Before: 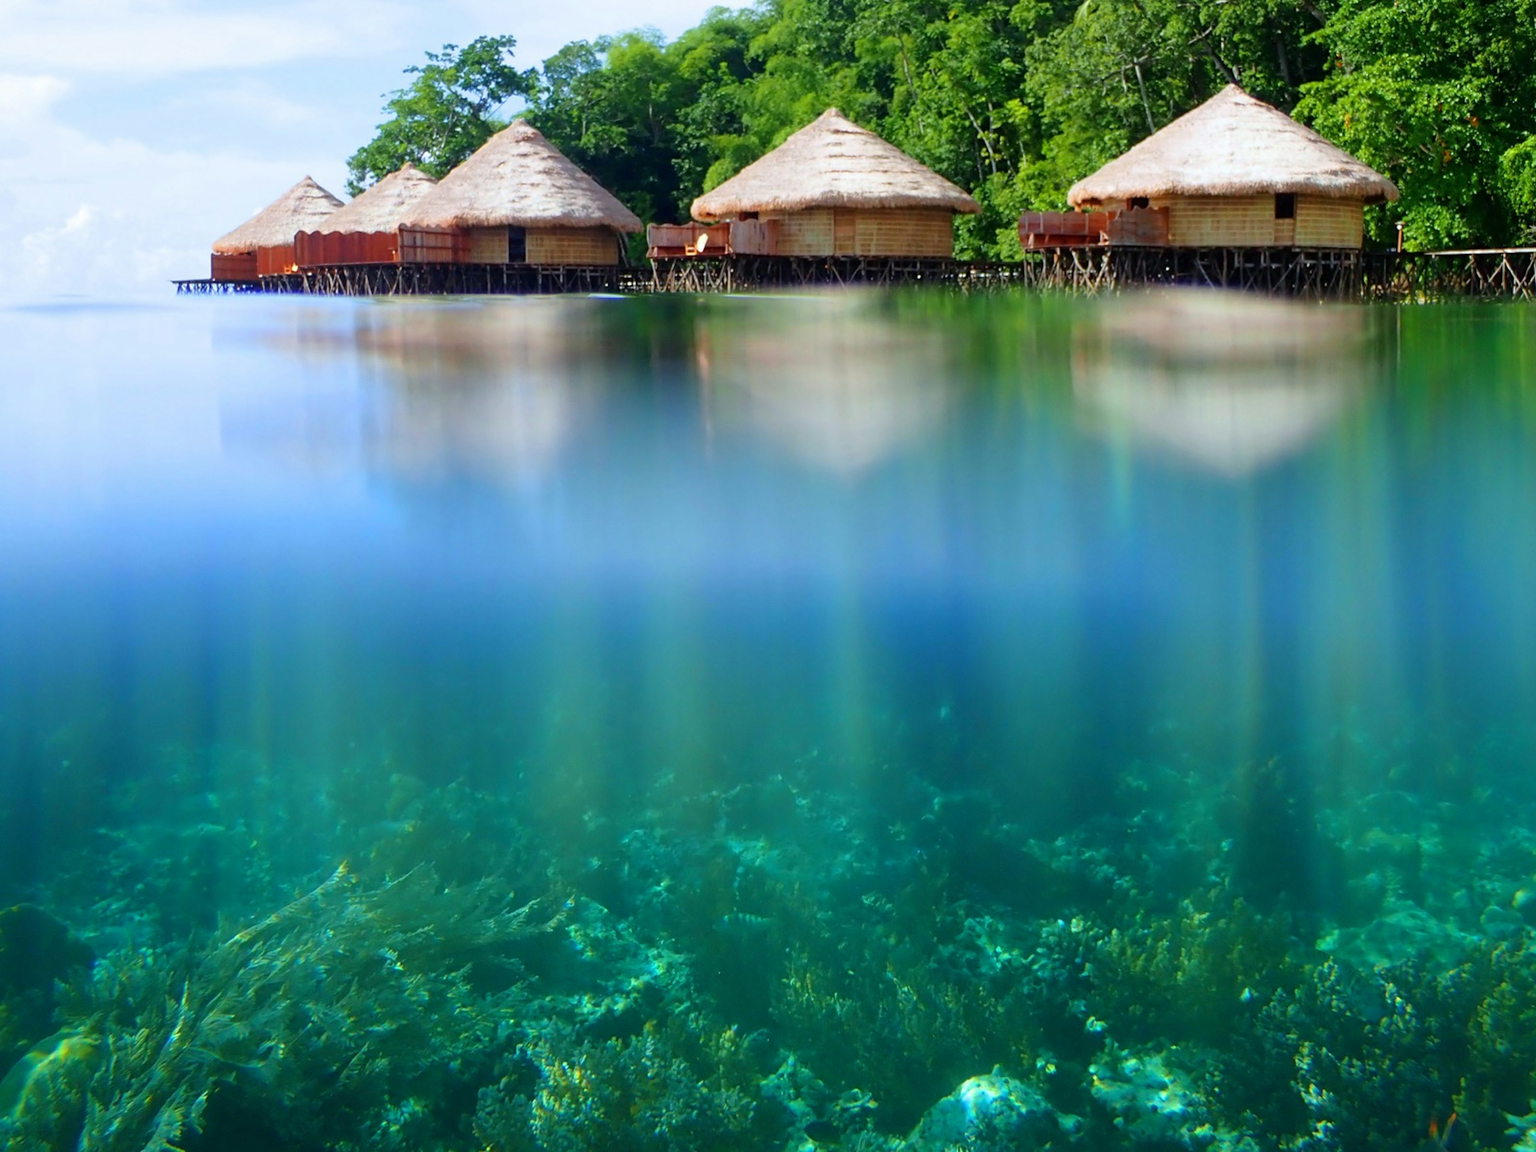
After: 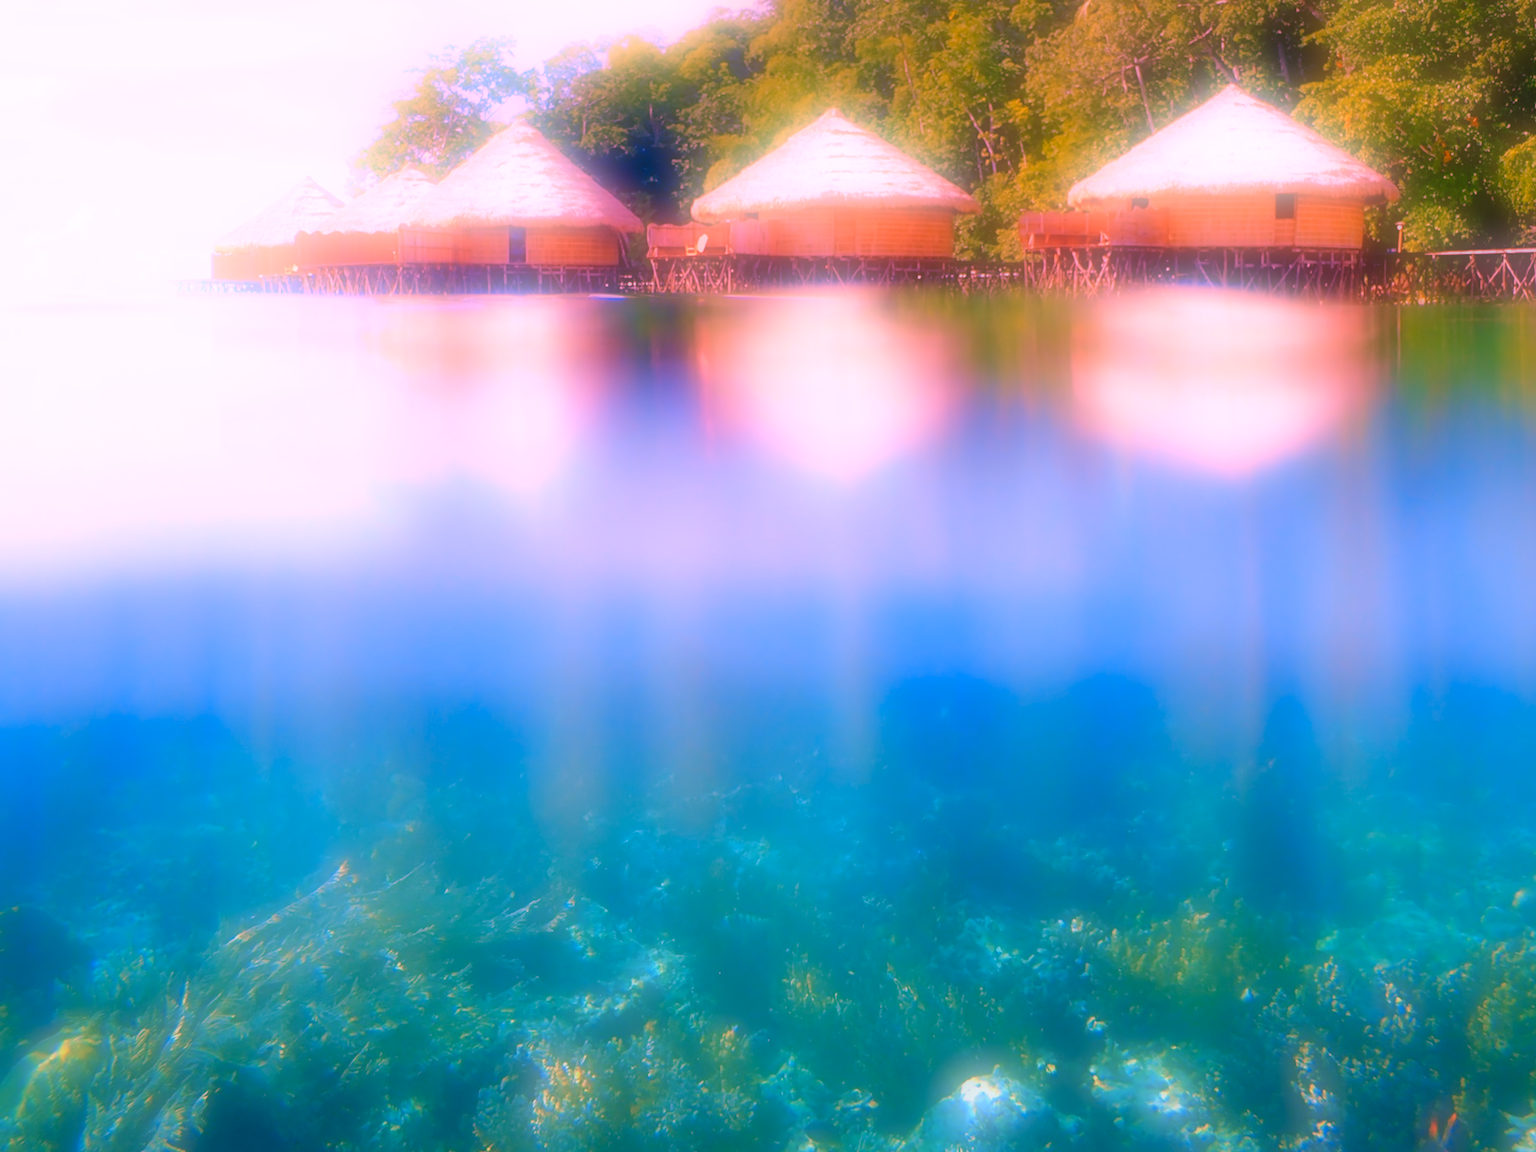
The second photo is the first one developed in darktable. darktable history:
white balance: red 2.207, blue 1.293
color contrast: green-magenta contrast 0.85, blue-yellow contrast 1.25, unbound 0
graduated density: hue 238.83°, saturation 50%
bloom: on, module defaults
tone curve: curves: ch0 [(0, 0) (0.004, 0.008) (0.077, 0.156) (0.169, 0.29) (0.774, 0.774) (1, 1)], color space Lab, linked channels, preserve colors none
velvia: on, module defaults
soften: on, module defaults
